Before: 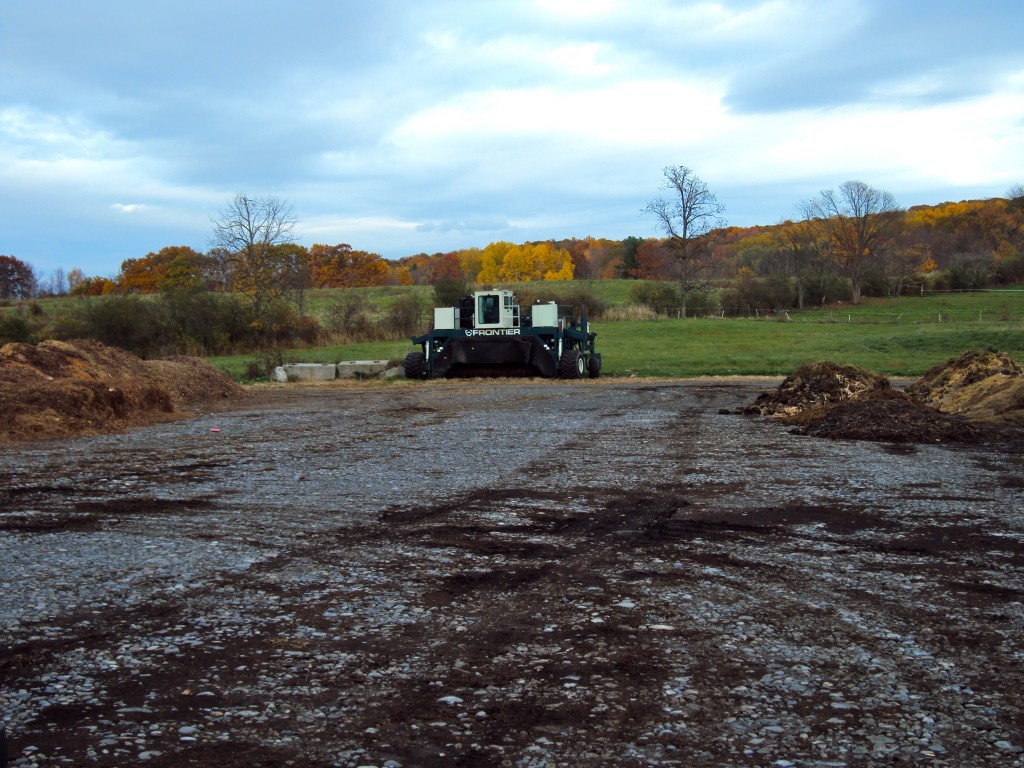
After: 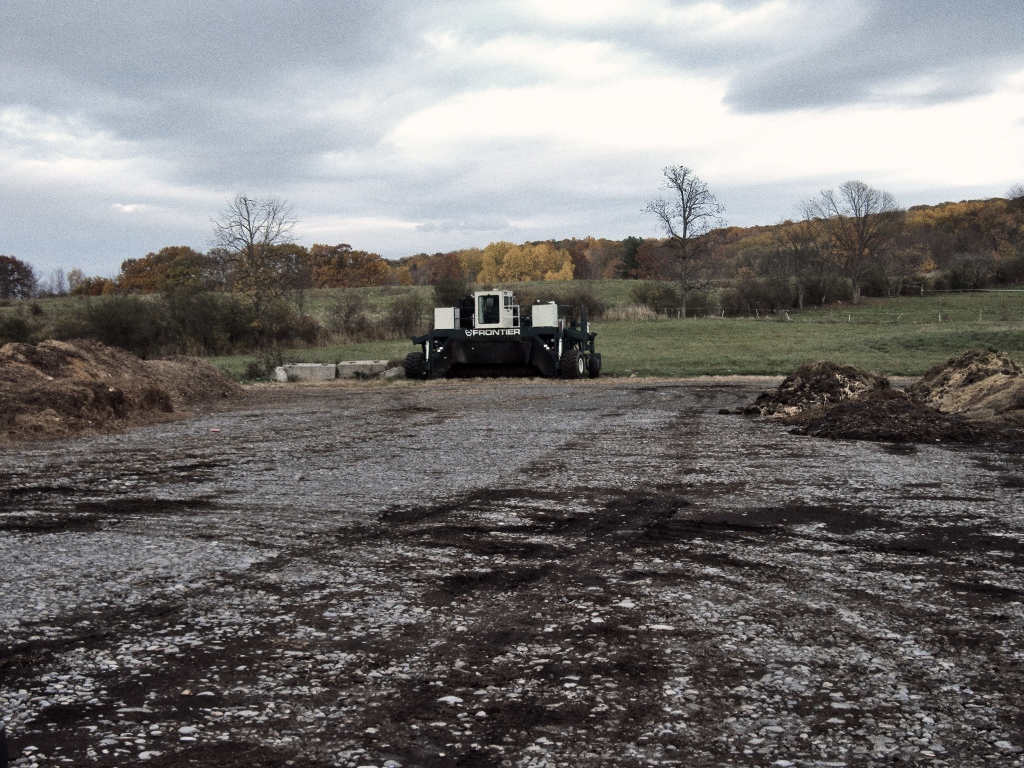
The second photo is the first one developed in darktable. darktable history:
shadows and highlights: soften with gaussian
grain: coarseness 0.47 ISO
contrast brightness saturation: contrast 0.1, saturation -0.36
color correction: highlights a* 5.59, highlights b* 5.24, saturation 0.68
